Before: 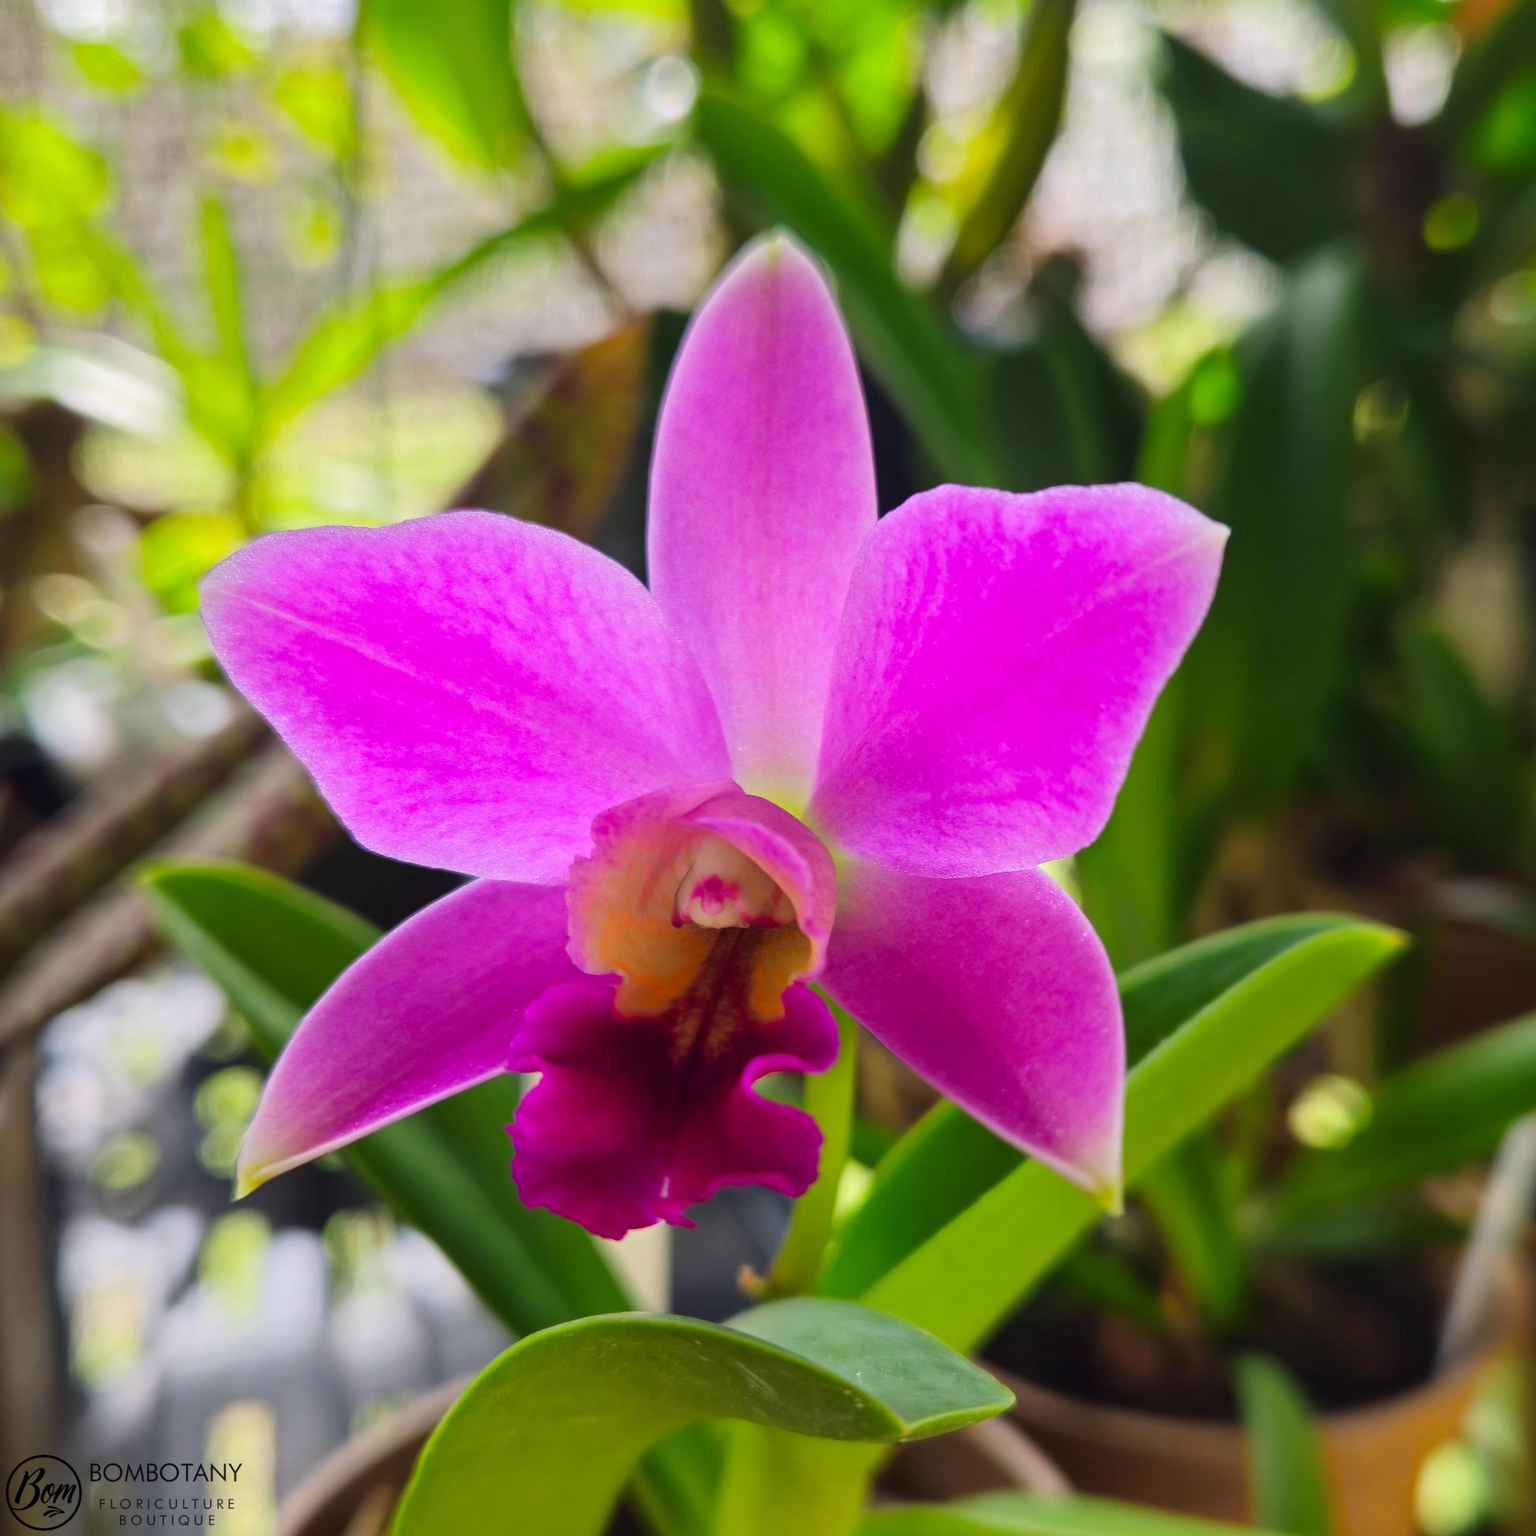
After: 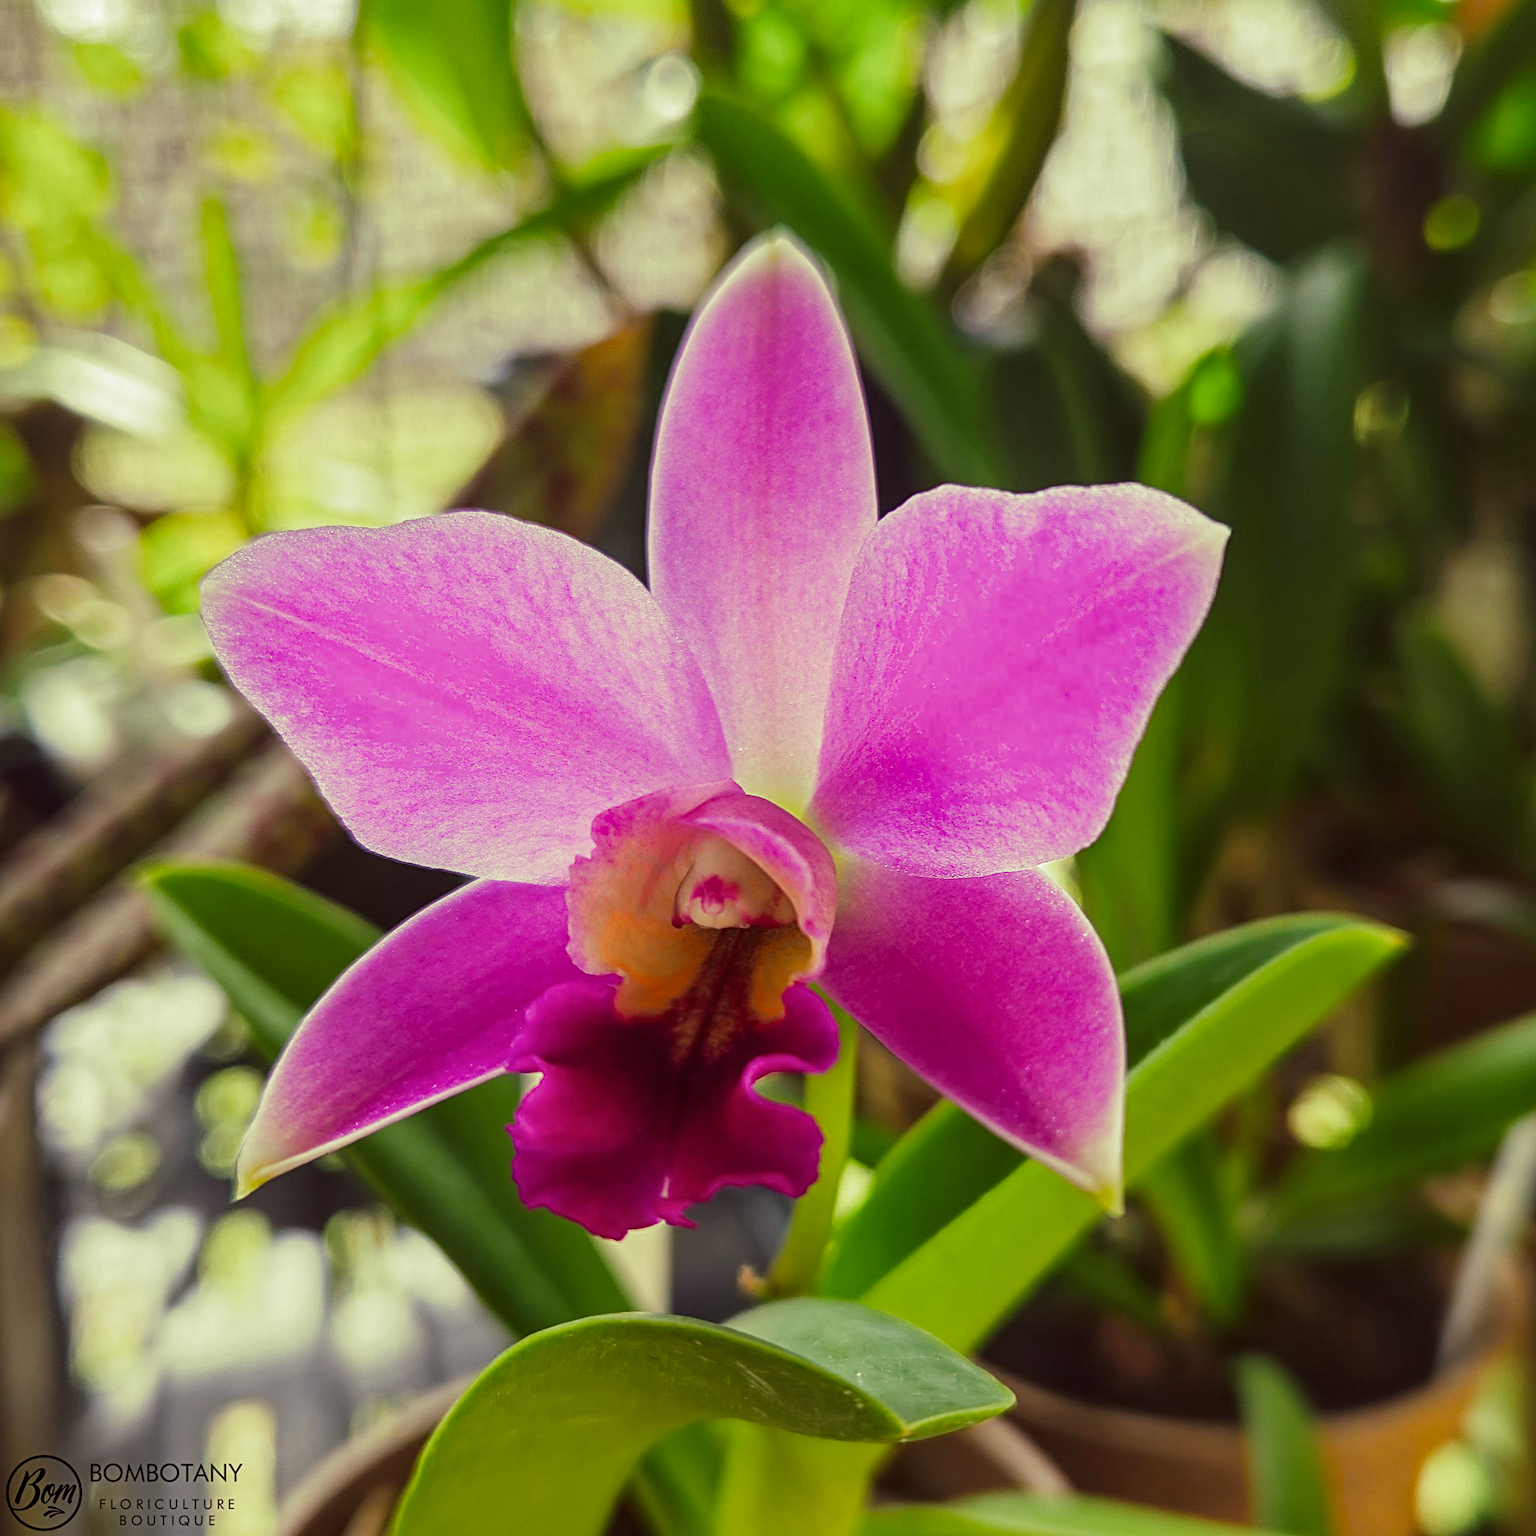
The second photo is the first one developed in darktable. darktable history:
sharpen: radius 4.883
local contrast: on, module defaults
split-toning: shadows › hue 290.82°, shadows › saturation 0.34, highlights › saturation 0.38, balance 0, compress 50%
color balance: lift [1.005, 1.002, 0.998, 0.998], gamma [1, 1.021, 1.02, 0.979], gain [0.923, 1.066, 1.056, 0.934]
